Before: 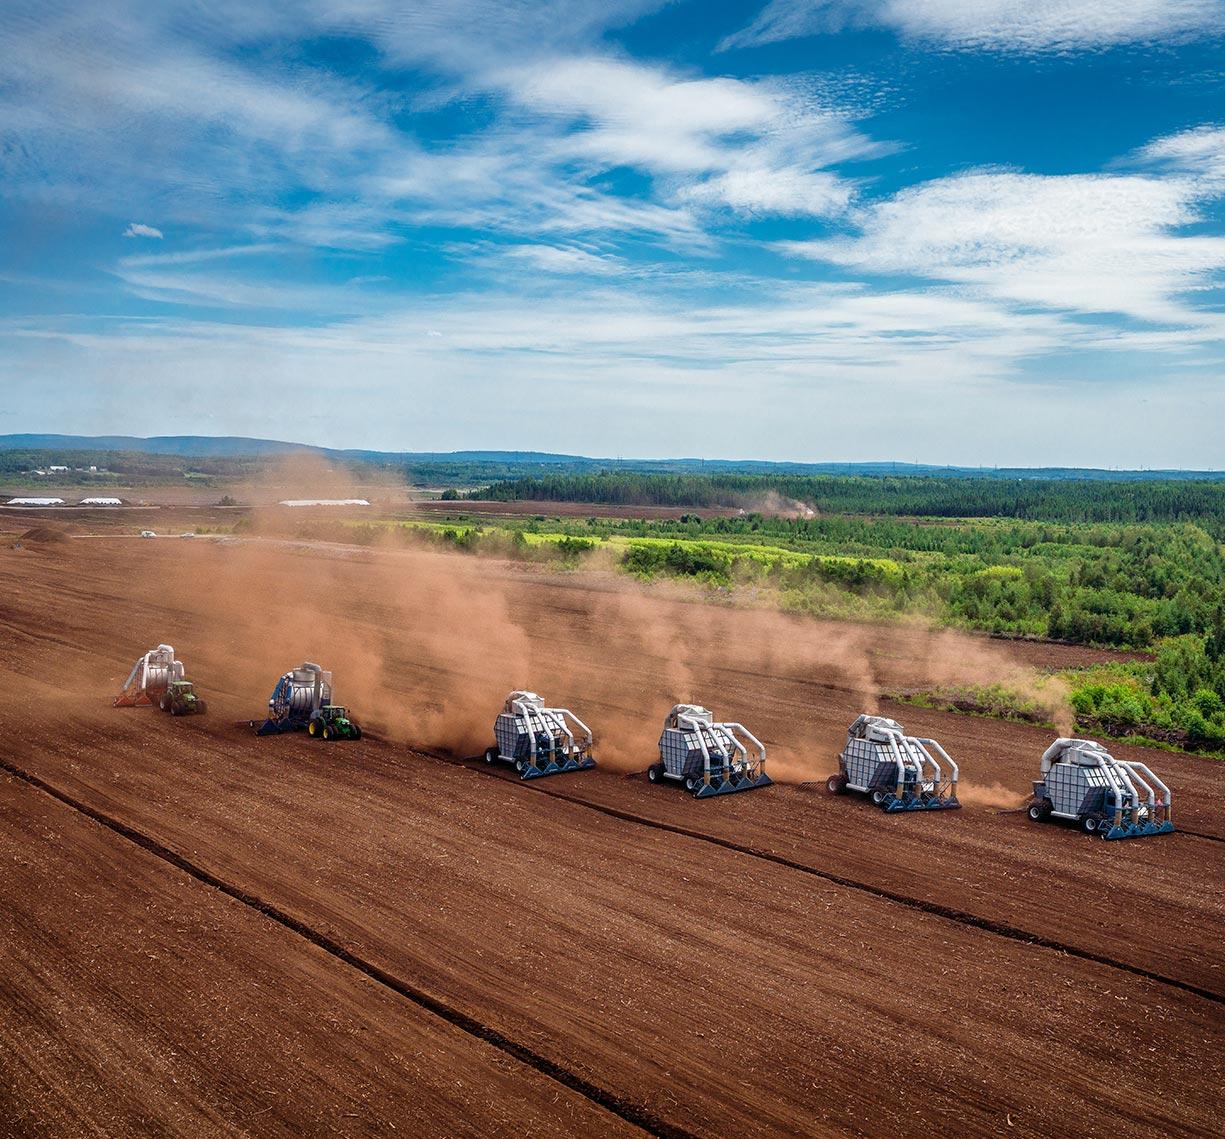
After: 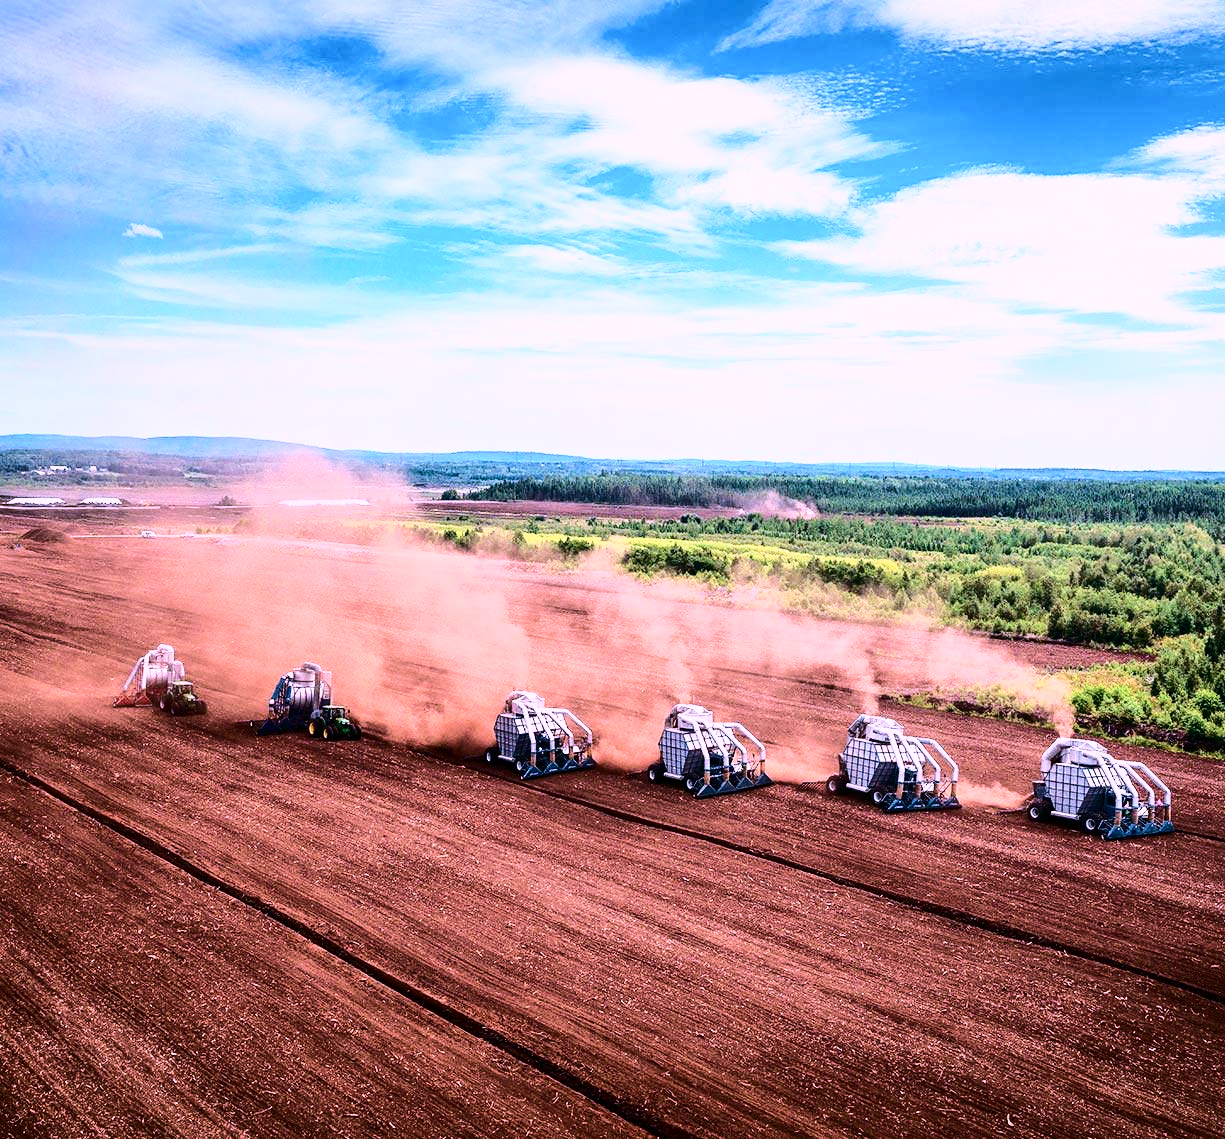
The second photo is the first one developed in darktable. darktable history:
color correction: highlights a* 15.46, highlights b* -20.56
base curve: curves: ch0 [(0, 0) (0.028, 0.03) (0.121, 0.232) (0.46, 0.748) (0.859, 0.968) (1, 1)]
contrast brightness saturation: contrast 0.28
velvia: on, module defaults
